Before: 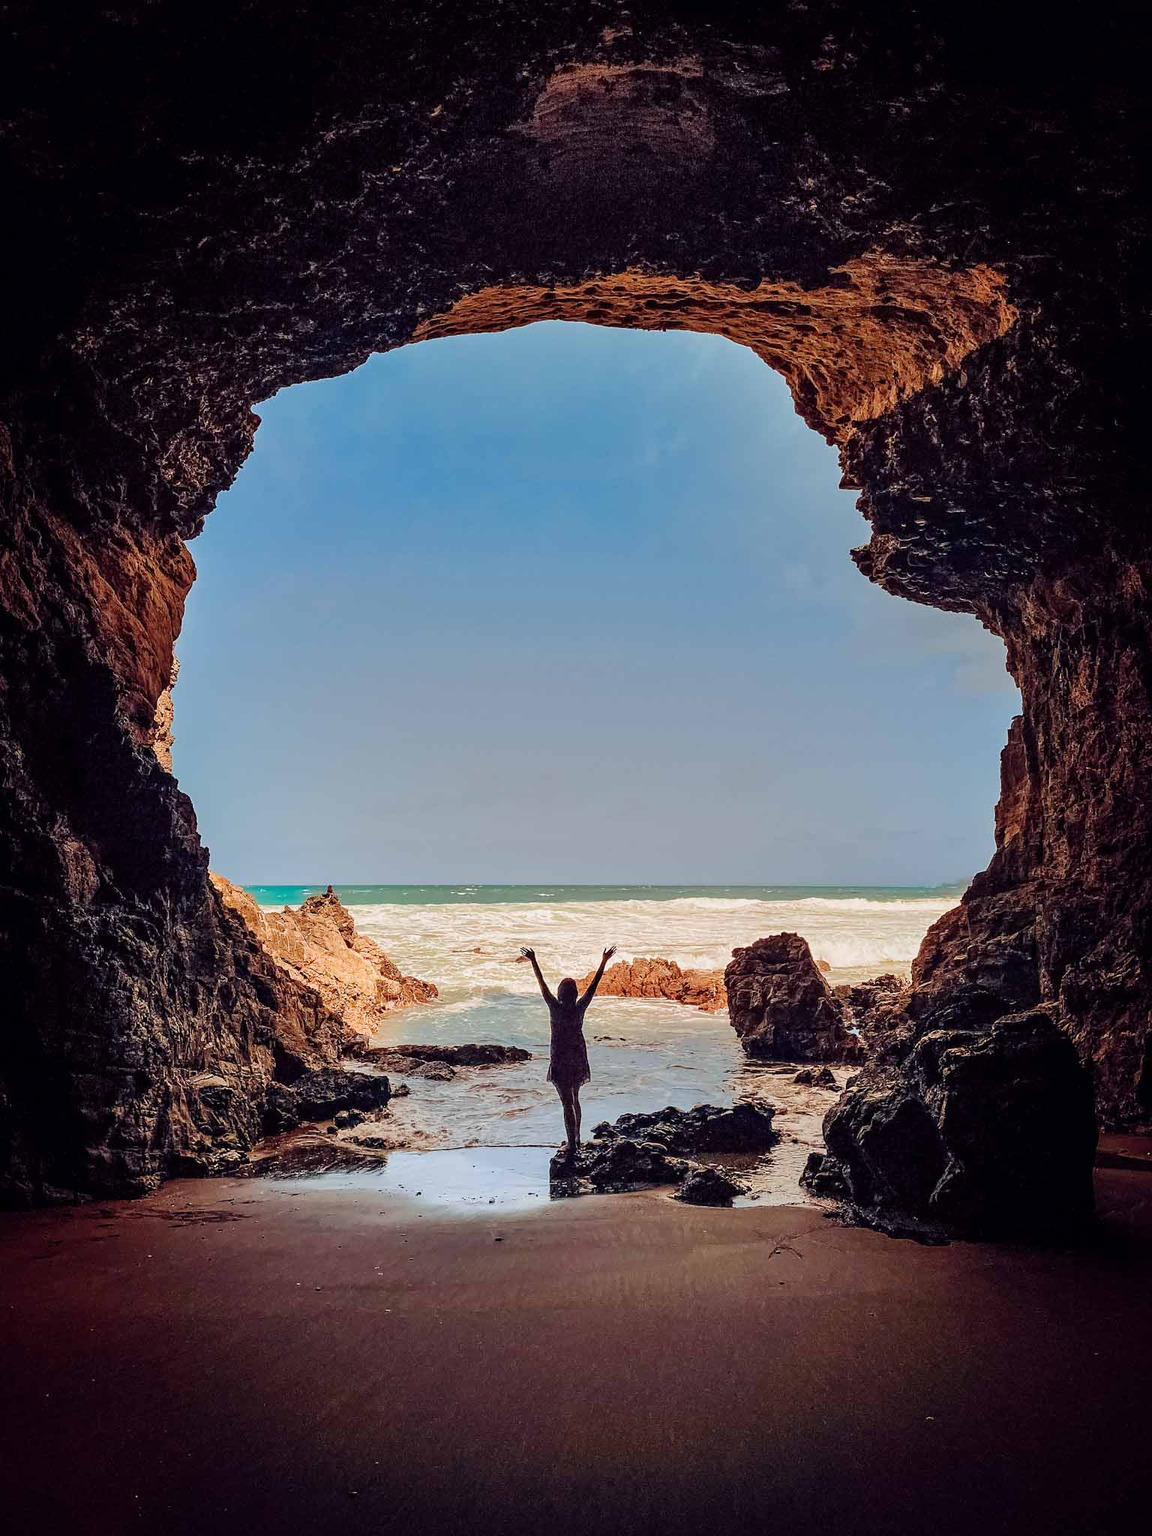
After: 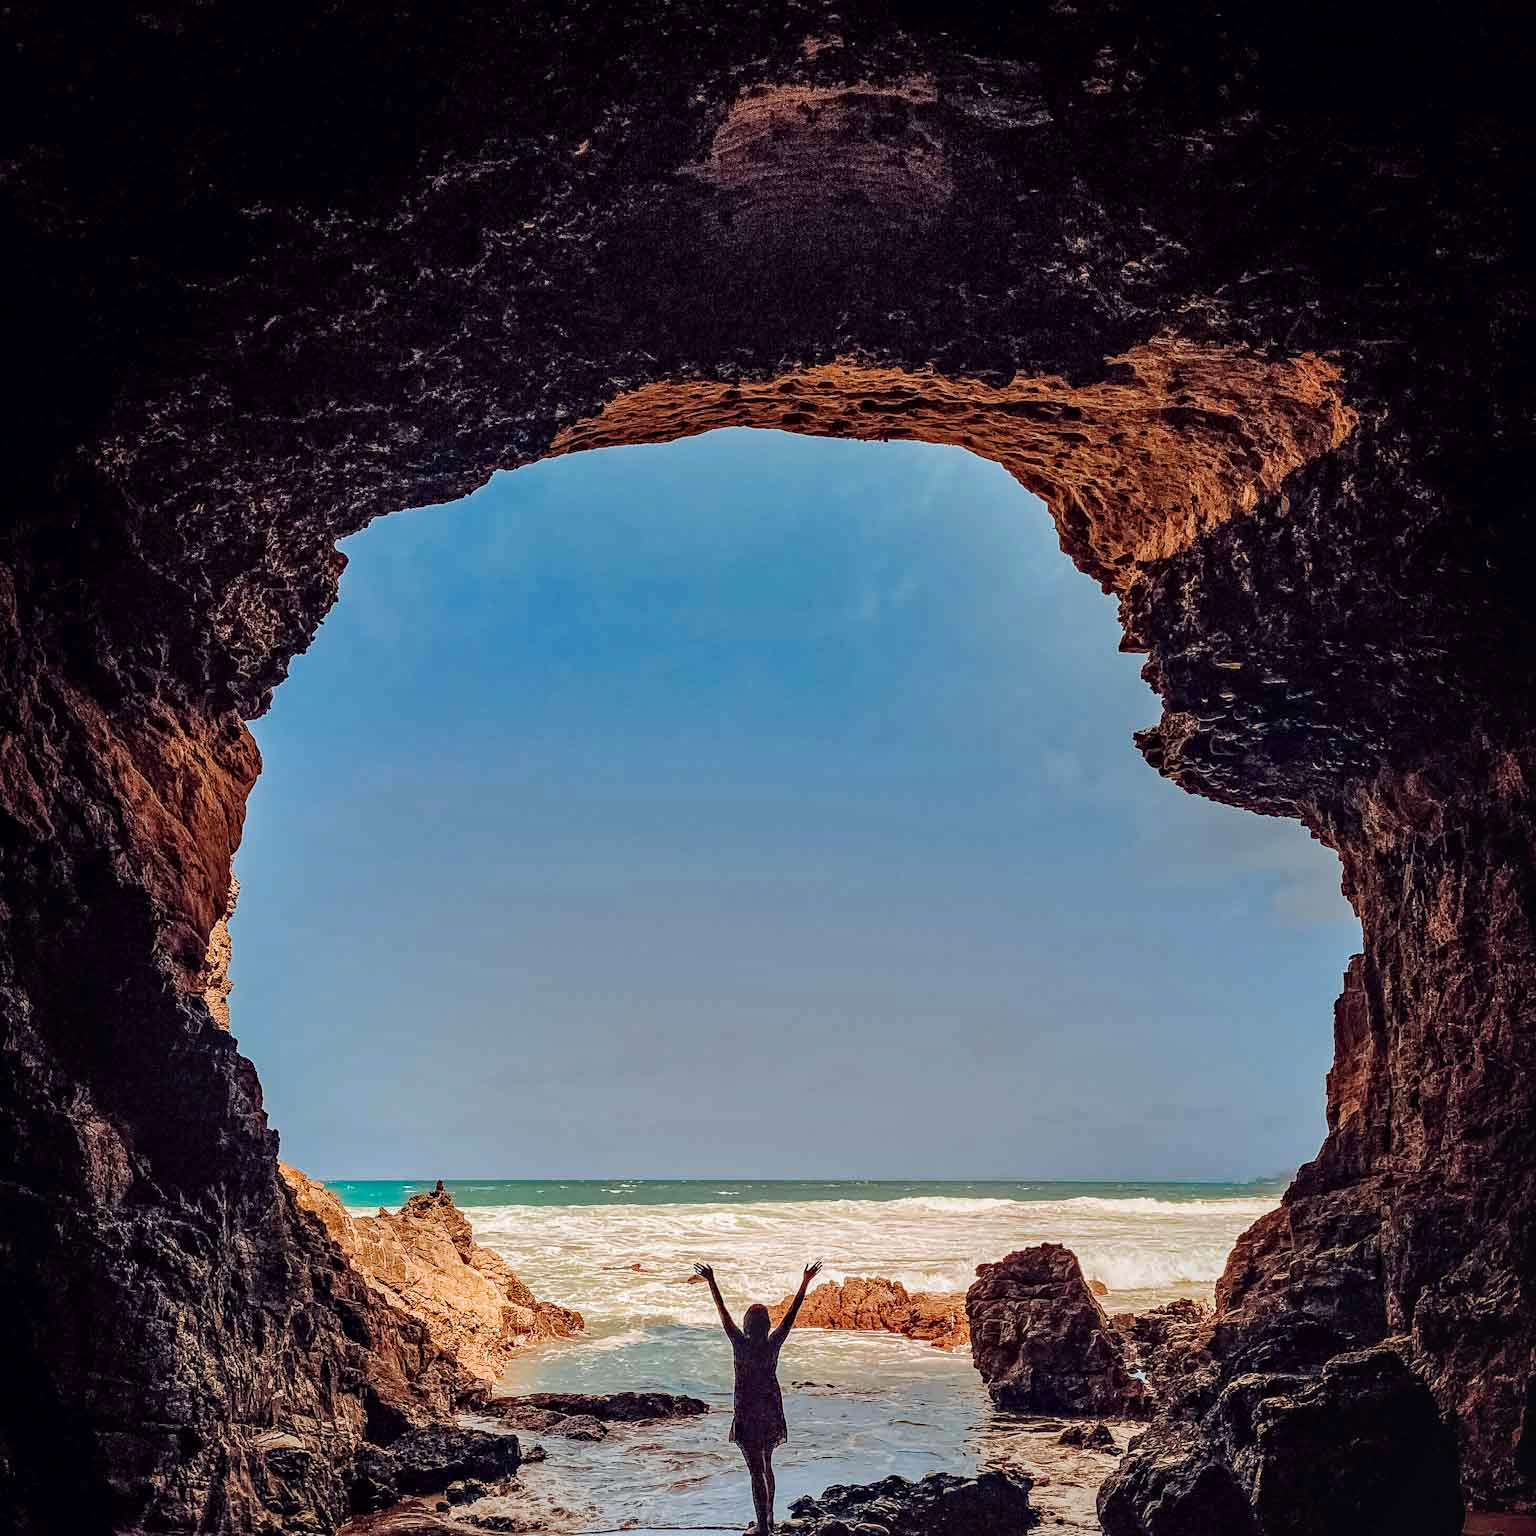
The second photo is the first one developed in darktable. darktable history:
haze removal: compatibility mode true, adaptive false
crop: bottom 24.994%
local contrast: on, module defaults
